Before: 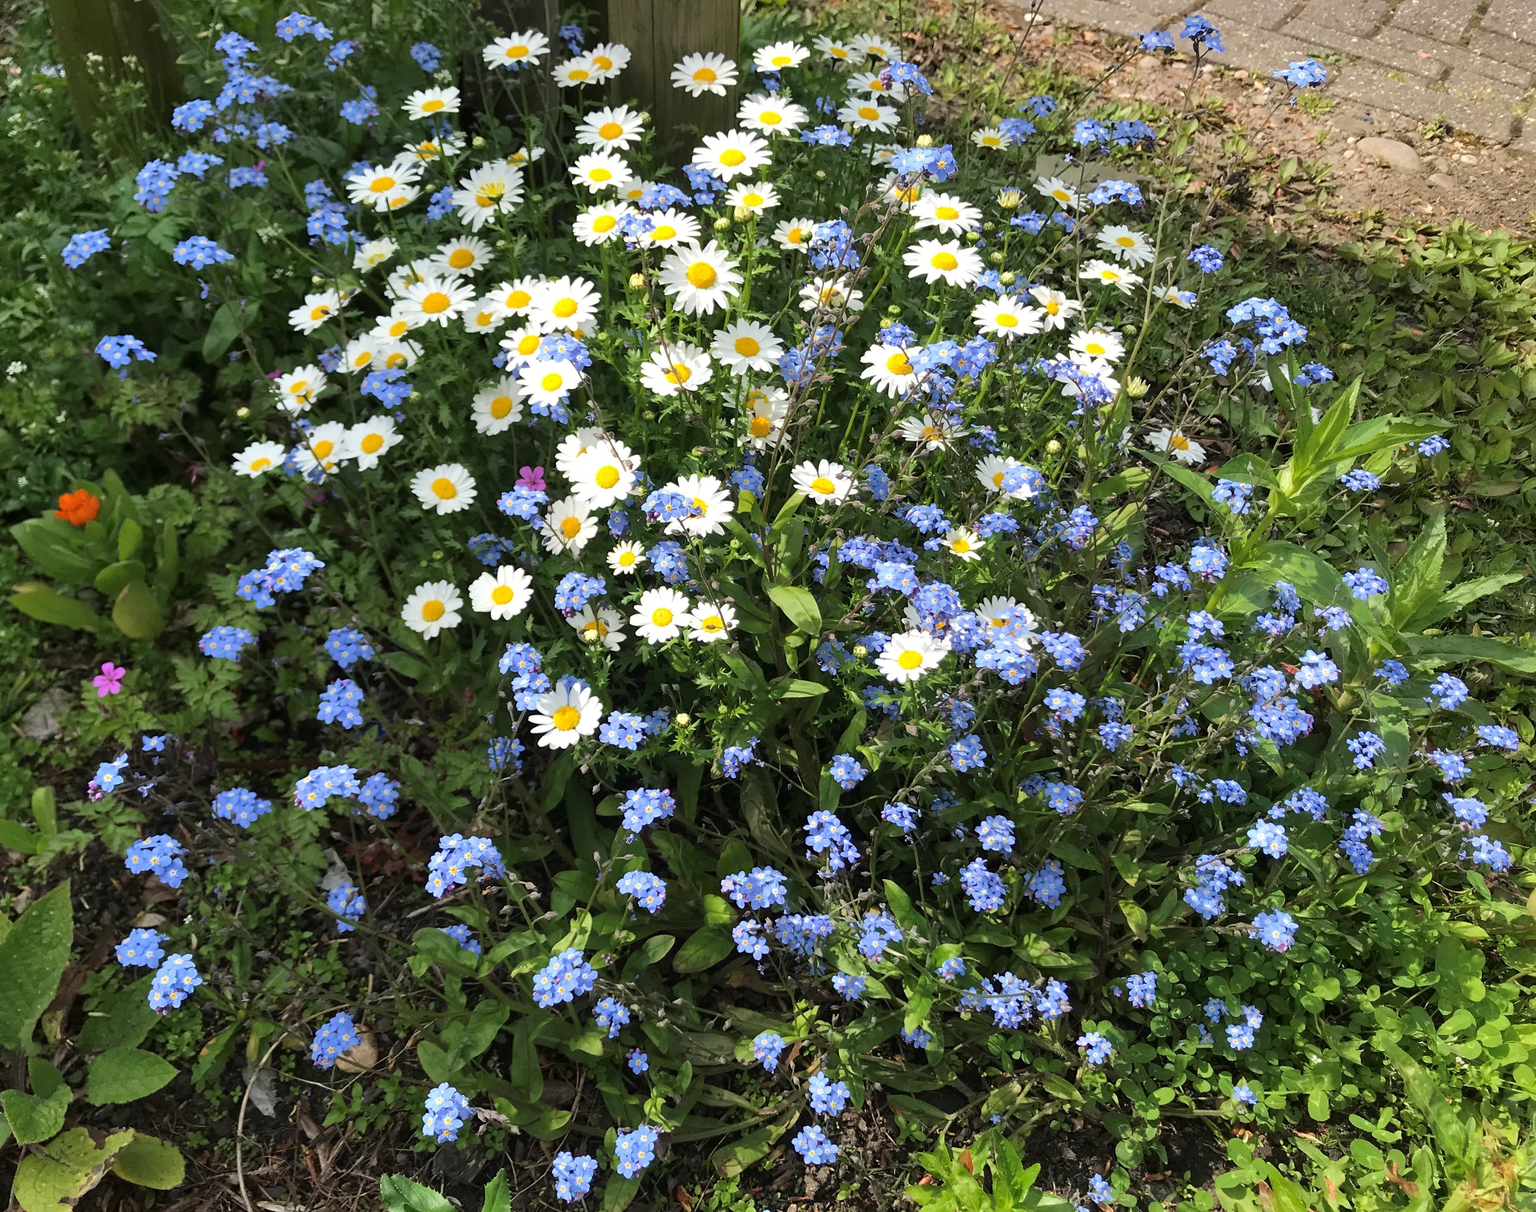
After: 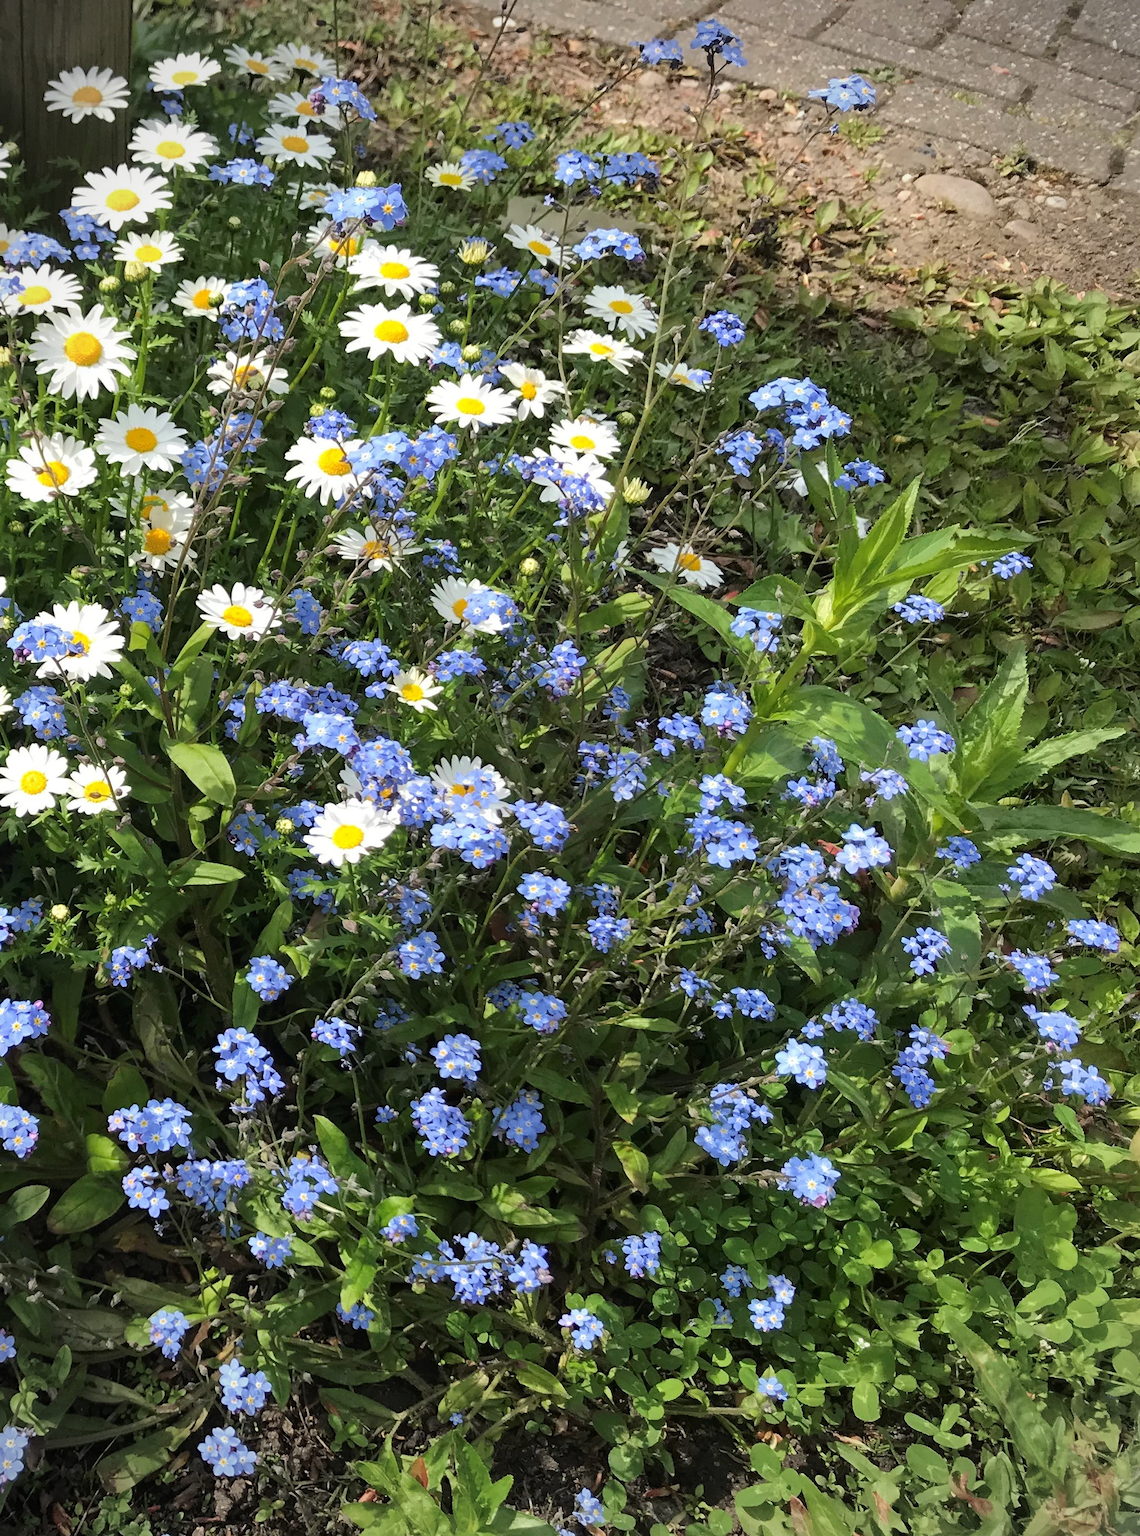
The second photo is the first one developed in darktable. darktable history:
vignetting: on, module defaults
crop: left 41.402%
